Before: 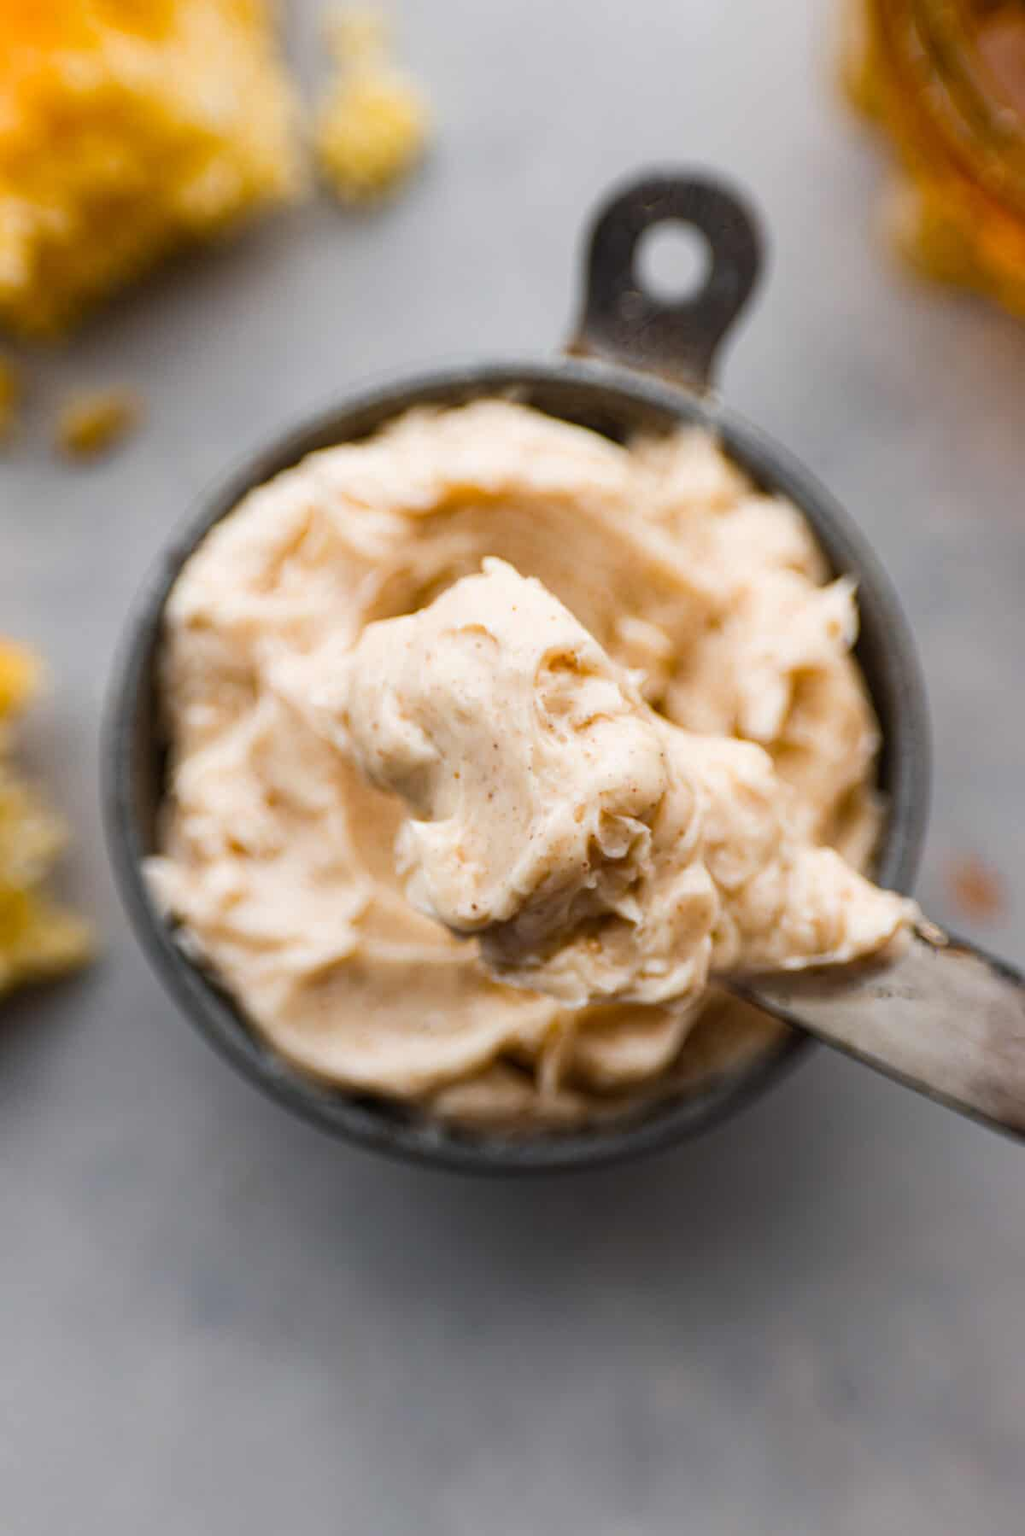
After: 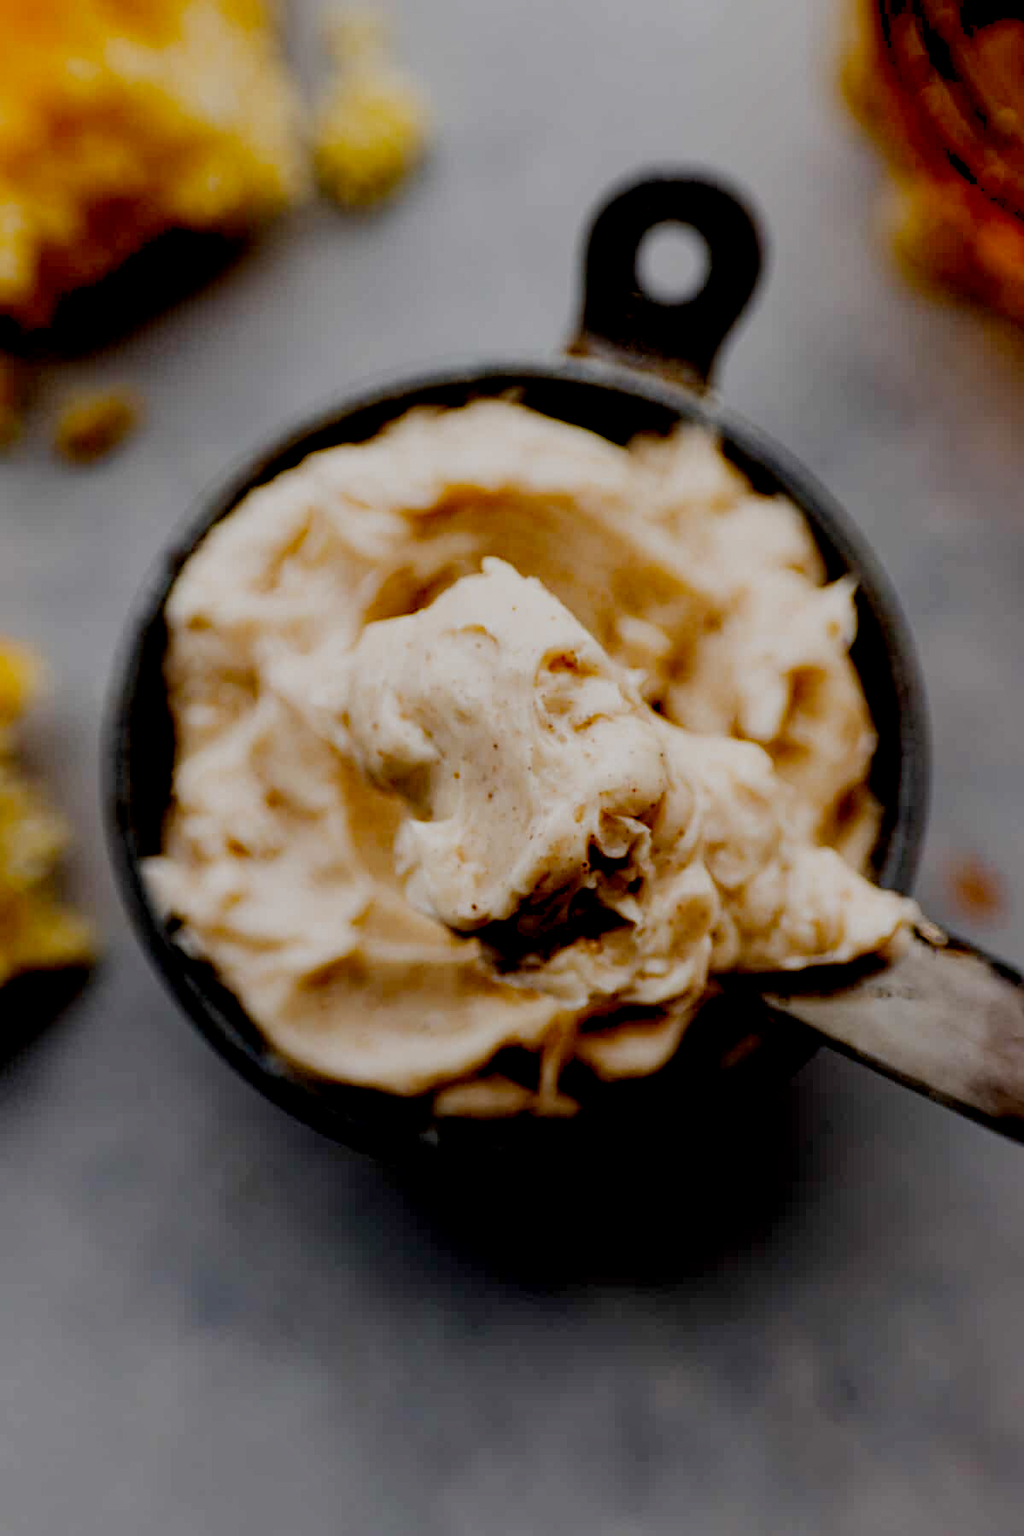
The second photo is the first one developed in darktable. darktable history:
exposure: black level correction 0.056, exposure -0.039 EV, compensate highlight preservation false
filmic rgb: middle gray luminance 29%, black relative exposure -10.3 EV, white relative exposure 5.5 EV, threshold 6 EV, target black luminance 0%, hardness 3.95, latitude 2.04%, contrast 1.132, highlights saturation mix 5%, shadows ↔ highlights balance 15.11%, add noise in highlights 0, preserve chrominance no, color science v3 (2019), use custom middle-gray values true, iterations of high-quality reconstruction 0, contrast in highlights soft, enable highlight reconstruction true
local contrast: mode bilateral grid, contrast 20, coarseness 50, detail 120%, midtone range 0.2
